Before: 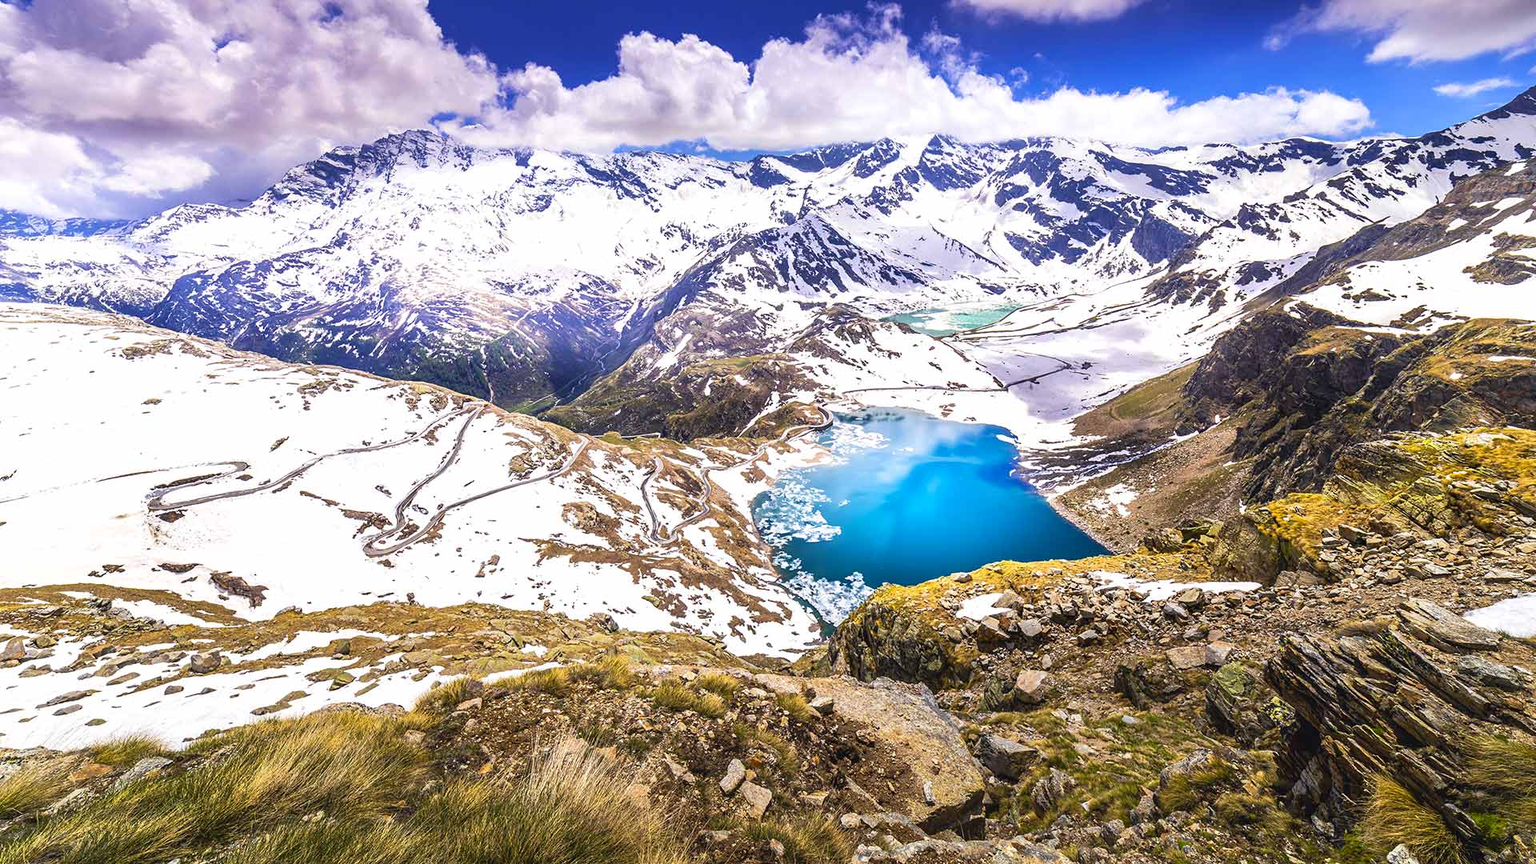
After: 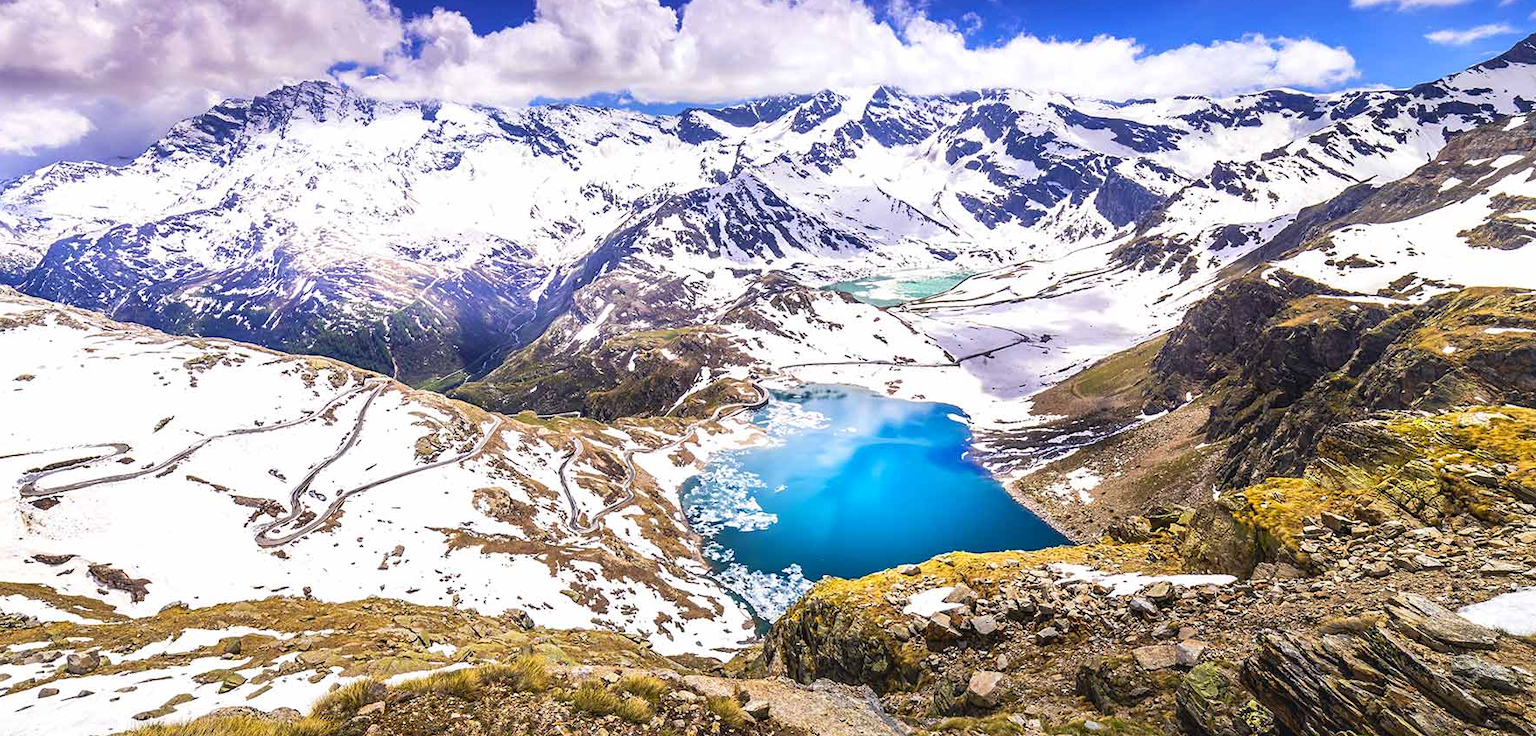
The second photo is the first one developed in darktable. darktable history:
crop: left 8.475%, top 6.574%, bottom 15.335%
